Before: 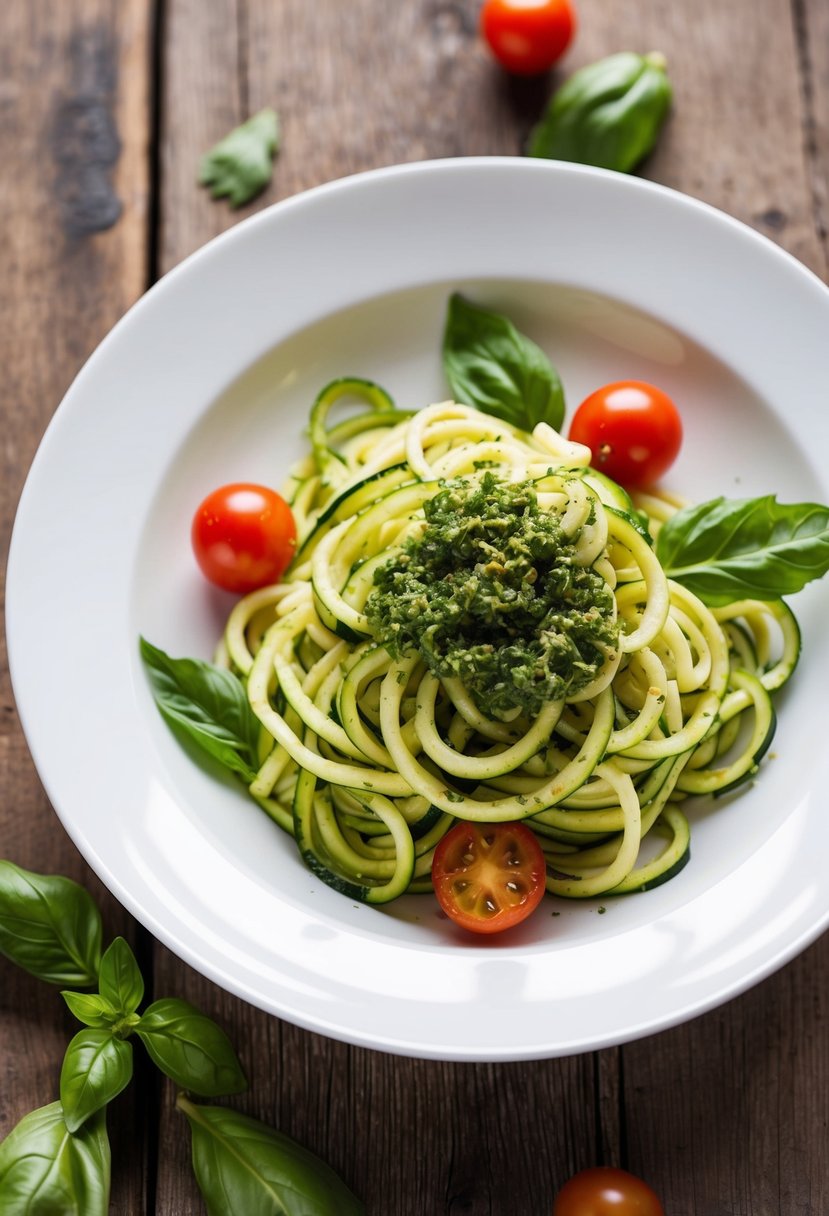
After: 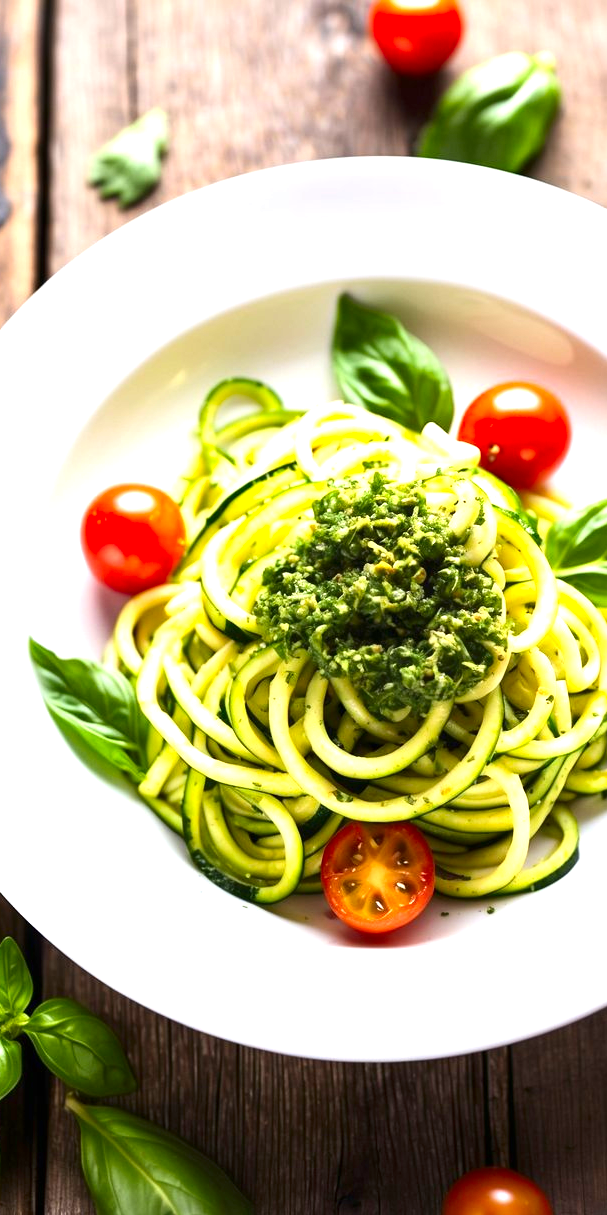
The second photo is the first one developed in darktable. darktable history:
exposure: black level correction 0, exposure 1.199 EV, compensate highlight preservation false
contrast brightness saturation: contrast 0.125, brightness -0.05, saturation 0.154
color correction: highlights b* -0.008
crop: left 13.451%, top 0%, right 13.281%
